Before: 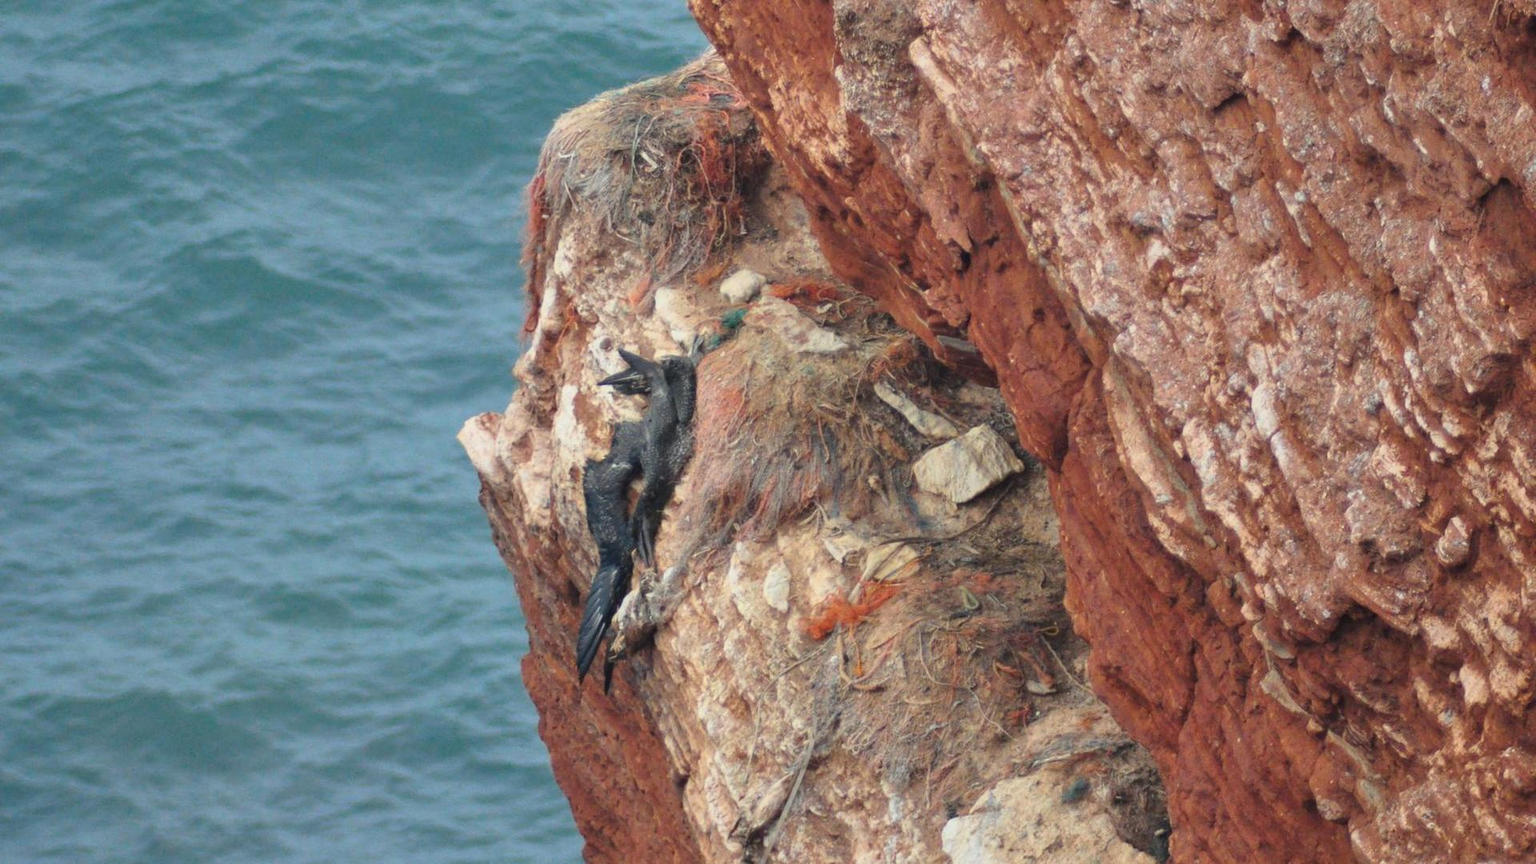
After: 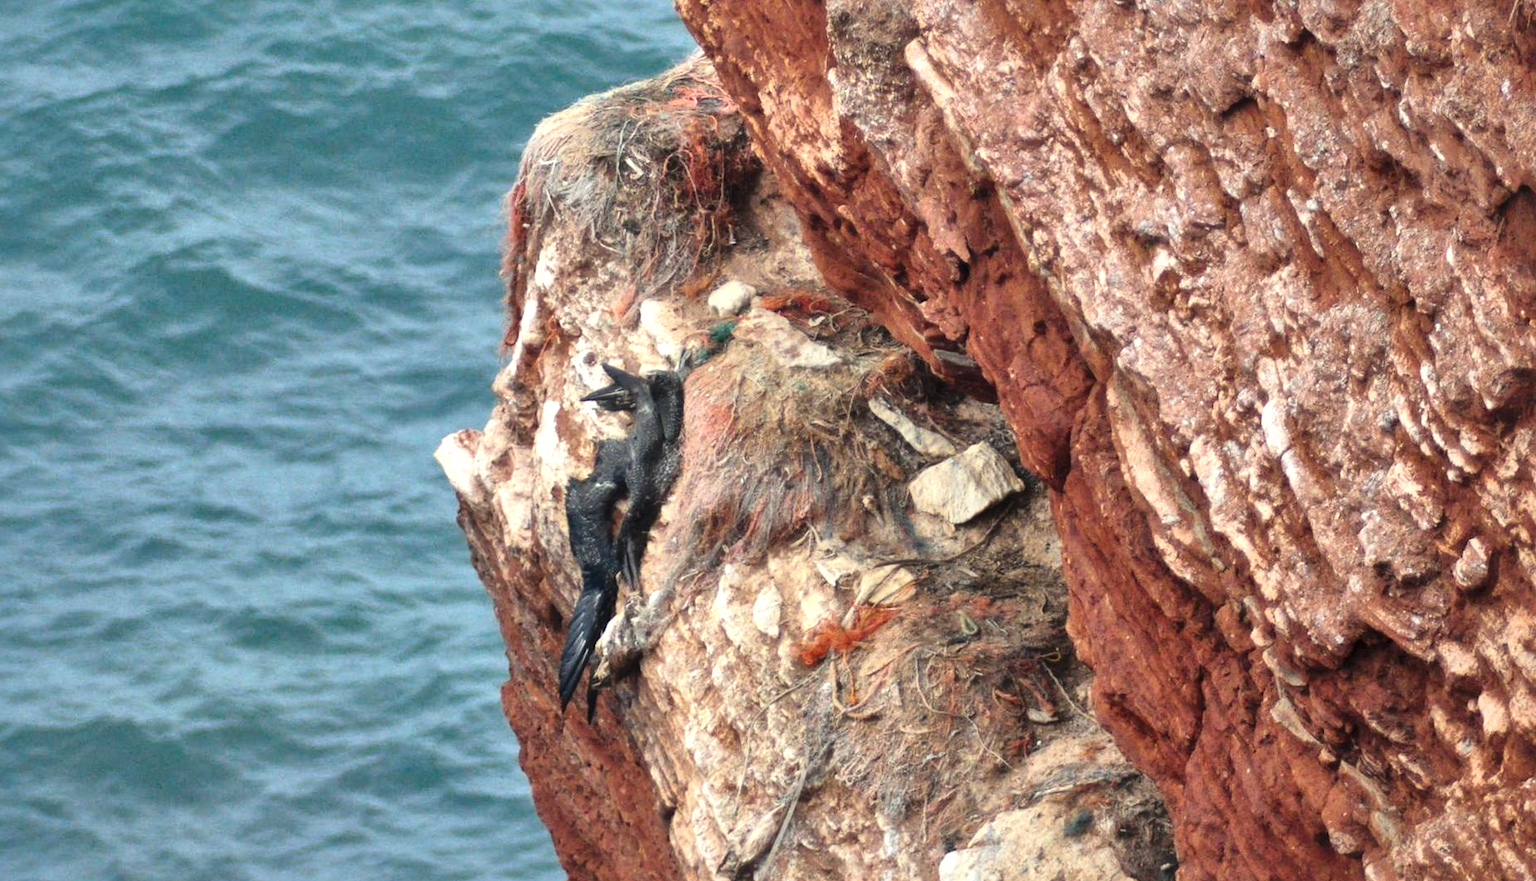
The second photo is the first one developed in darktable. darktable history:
haze removal: strength -0.107, adaptive false
crop and rotate: left 2.636%, right 1.289%, bottom 2.014%
tone curve: curves: ch0 [(0, 0) (0.003, 0.002) (0.011, 0.009) (0.025, 0.02) (0.044, 0.036) (0.069, 0.057) (0.1, 0.081) (0.136, 0.115) (0.177, 0.153) (0.224, 0.202) (0.277, 0.264) (0.335, 0.333) (0.399, 0.409) (0.468, 0.491) (0.543, 0.58) (0.623, 0.675) (0.709, 0.777) (0.801, 0.88) (0.898, 0.98) (1, 1)], preserve colors none
local contrast: mode bilateral grid, contrast 24, coarseness 60, detail 152%, midtone range 0.2
exposure: black level correction 0, compensate highlight preservation false
